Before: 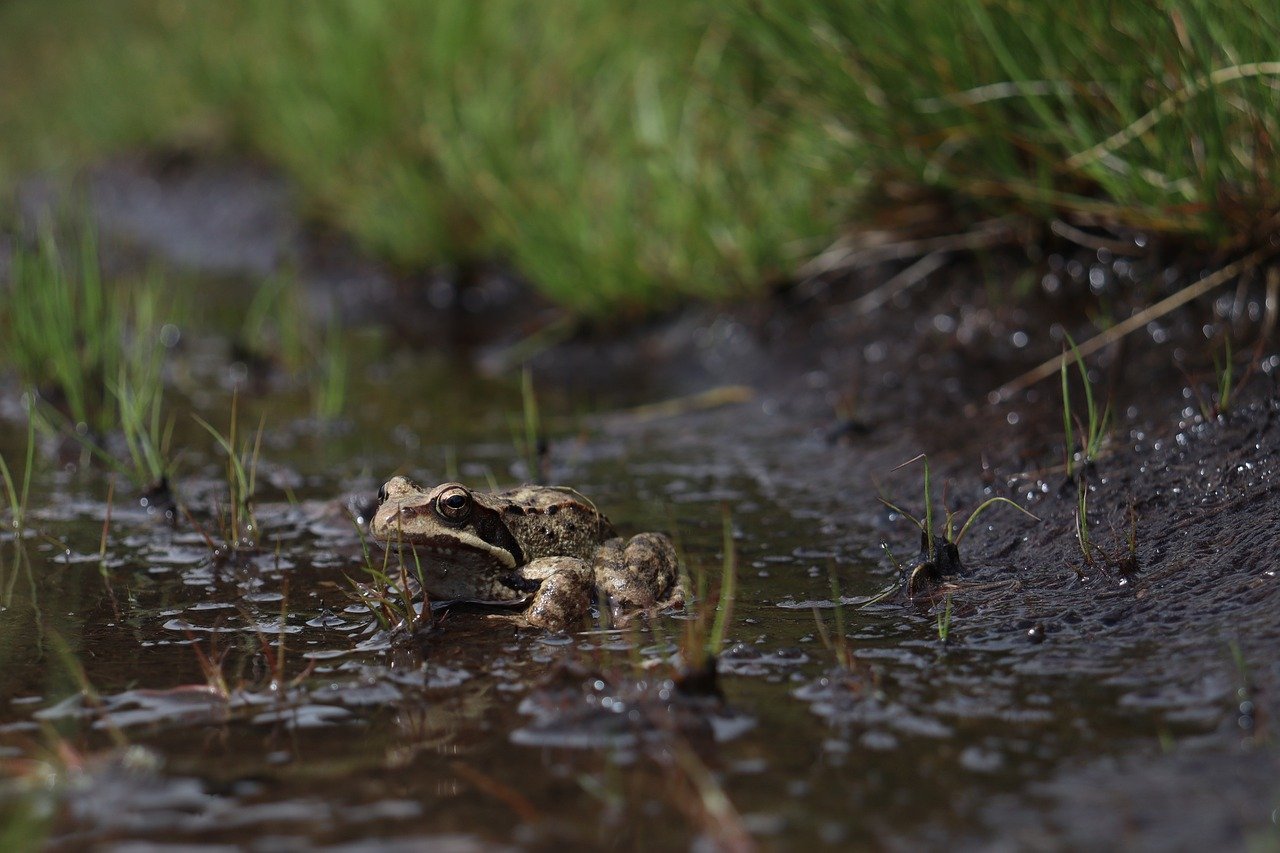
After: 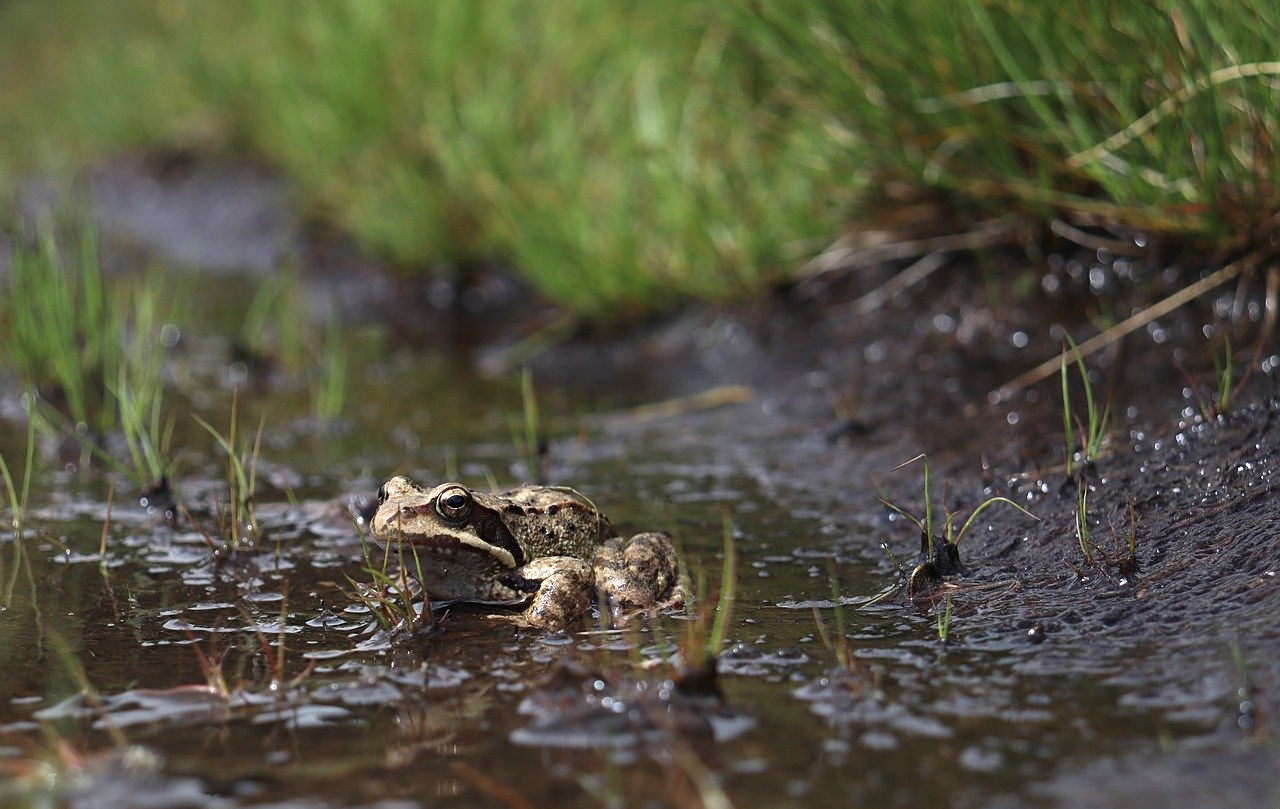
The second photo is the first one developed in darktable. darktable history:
exposure: black level correction 0, exposure 0.699 EV, compensate exposure bias true, compensate highlight preservation false
crop and rotate: top 0.01%, bottom 5.079%
sharpen: amount 0.203
